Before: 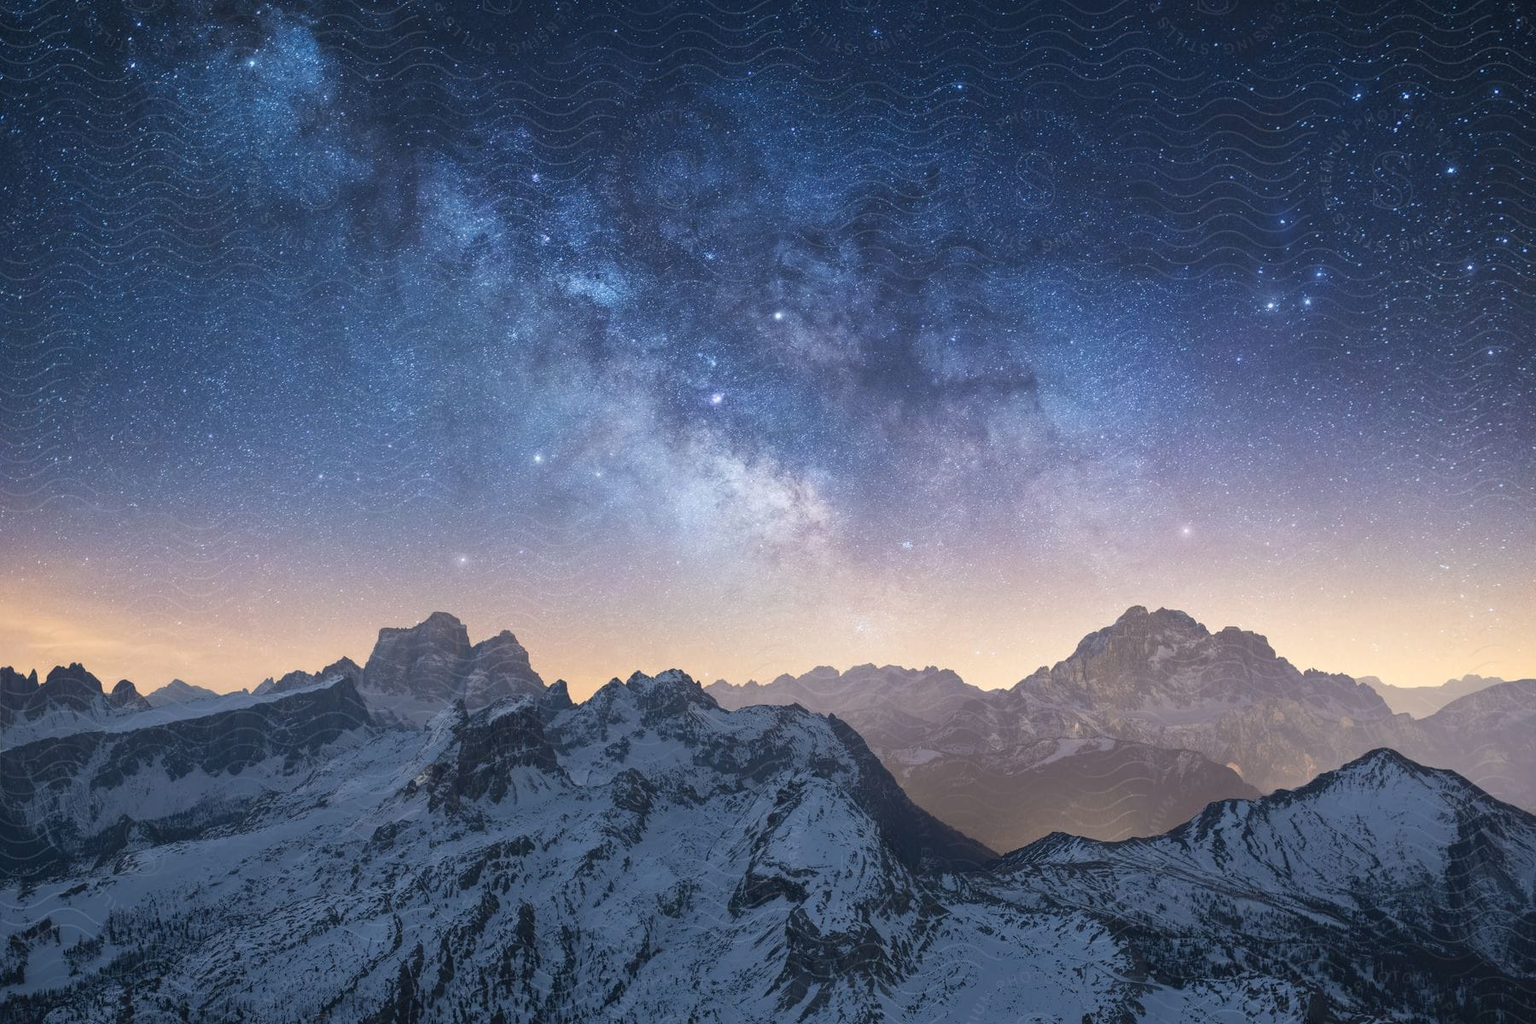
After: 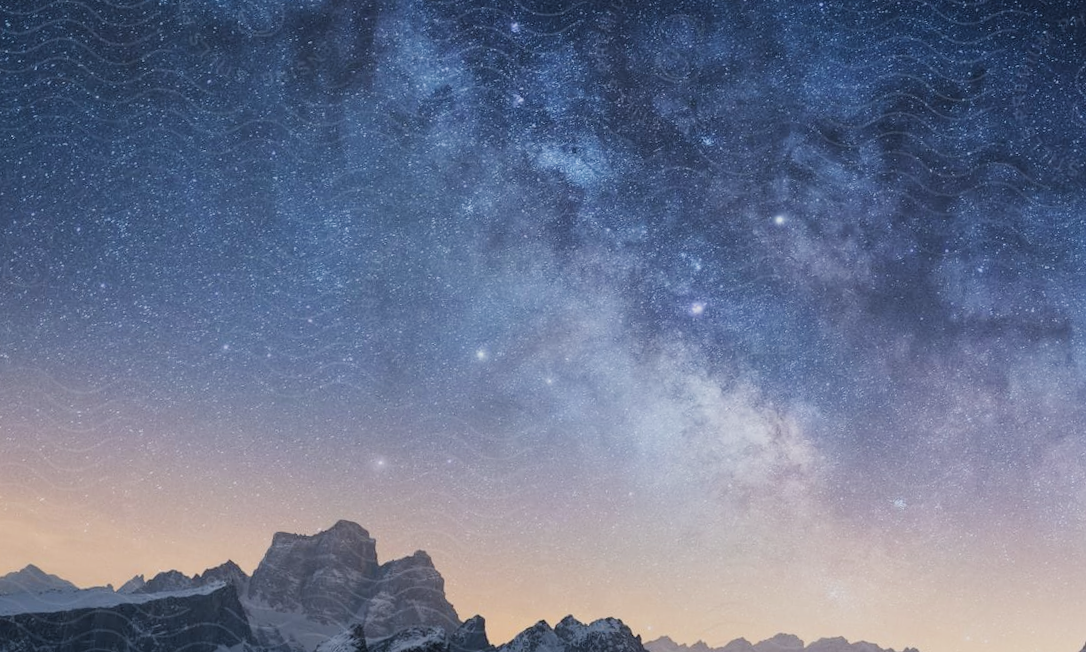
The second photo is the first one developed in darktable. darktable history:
contrast brightness saturation: saturation -0.062
crop and rotate: angle -6.41°, left 2.14%, top 6.814%, right 27.746%, bottom 30.045%
filmic rgb: black relative exposure -7.73 EV, white relative exposure 4.39 EV, threshold 5.98 EV, target black luminance 0%, hardness 3.76, latitude 50.6%, contrast 1.063, highlights saturation mix 9.64%, shadows ↔ highlights balance -0.257%, enable highlight reconstruction true
